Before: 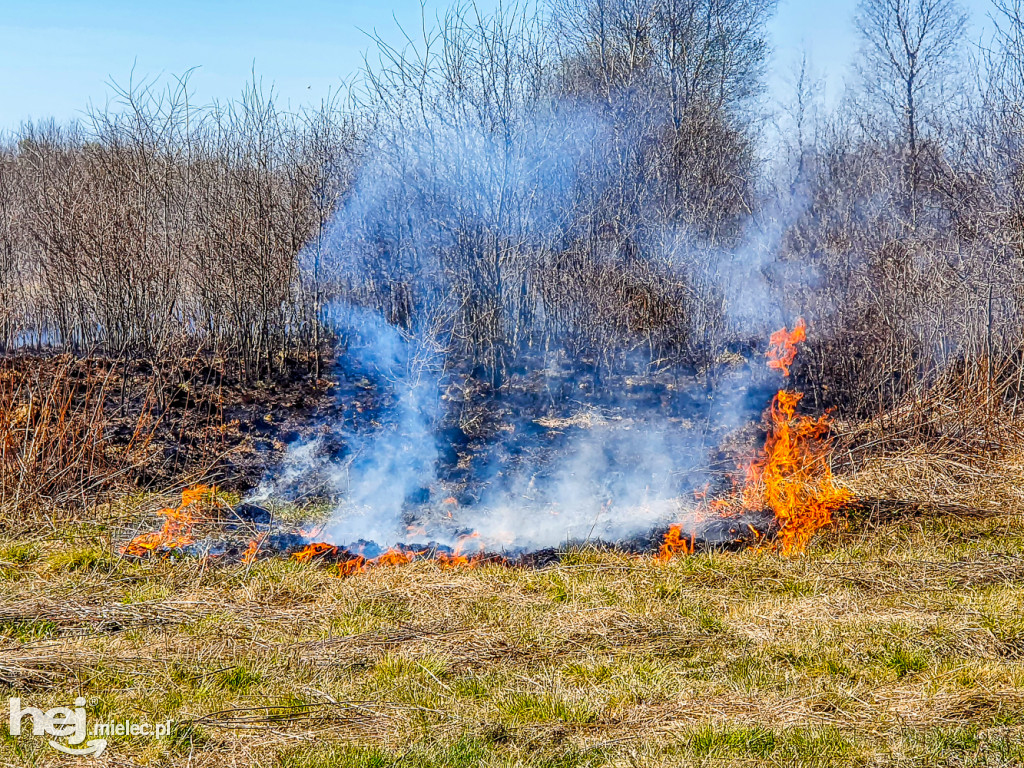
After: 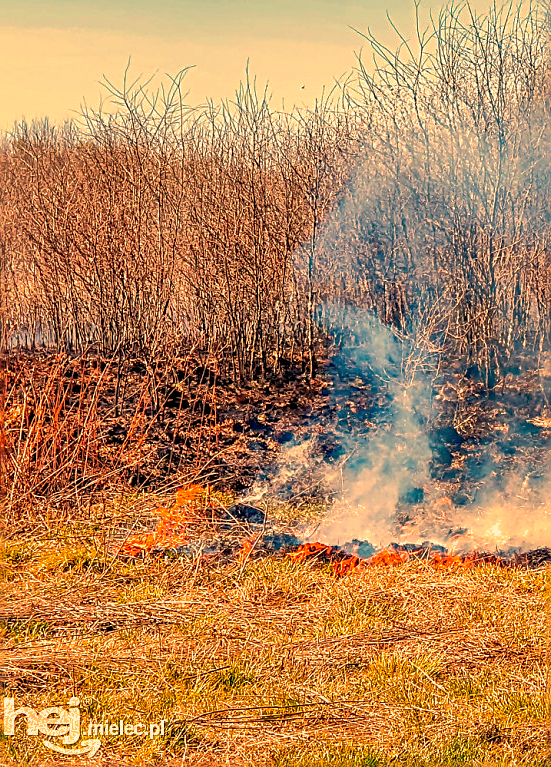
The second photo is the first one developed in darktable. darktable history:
sharpen: on, module defaults
shadows and highlights: on, module defaults
white balance: red 1.467, blue 0.684
crop: left 0.587%, right 45.588%, bottom 0.086%
